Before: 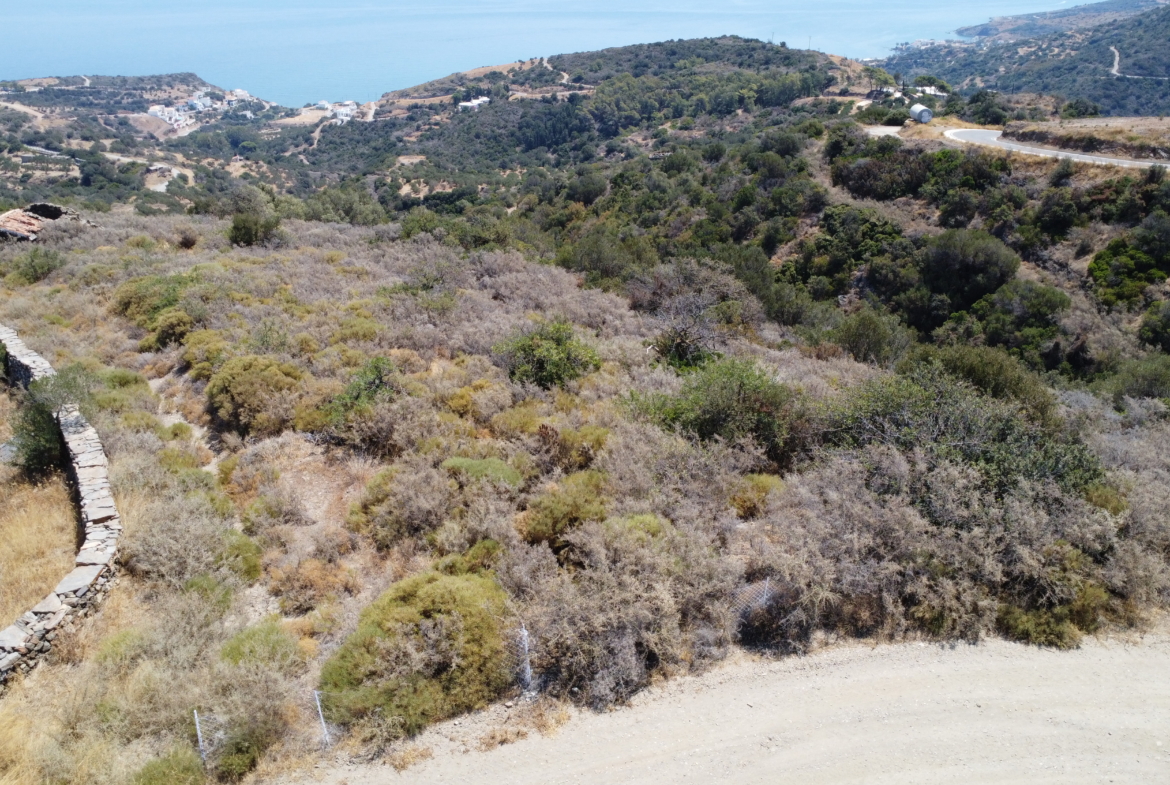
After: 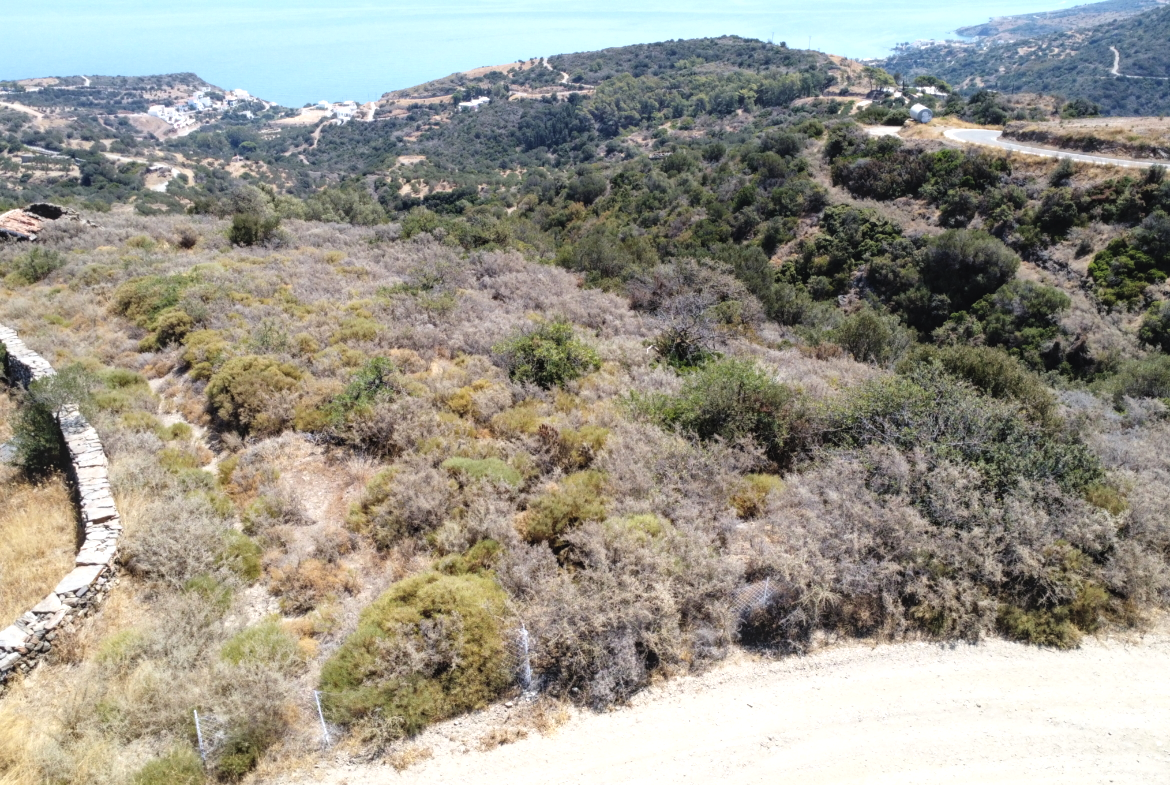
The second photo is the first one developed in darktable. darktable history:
shadows and highlights: shadows 76.31, highlights -24.28, soften with gaussian
tone equalizer: -8 EV -0.773 EV, -7 EV -0.673 EV, -6 EV -0.616 EV, -5 EV -0.4 EV, -3 EV 0.391 EV, -2 EV 0.6 EV, -1 EV 0.692 EV, +0 EV 0.763 EV
contrast brightness saturation: saturation -0.062
exposure: exposure -0.258 EV, compensate exposure bias true, compensate highlight preservation false
local contrast: detail 109%
